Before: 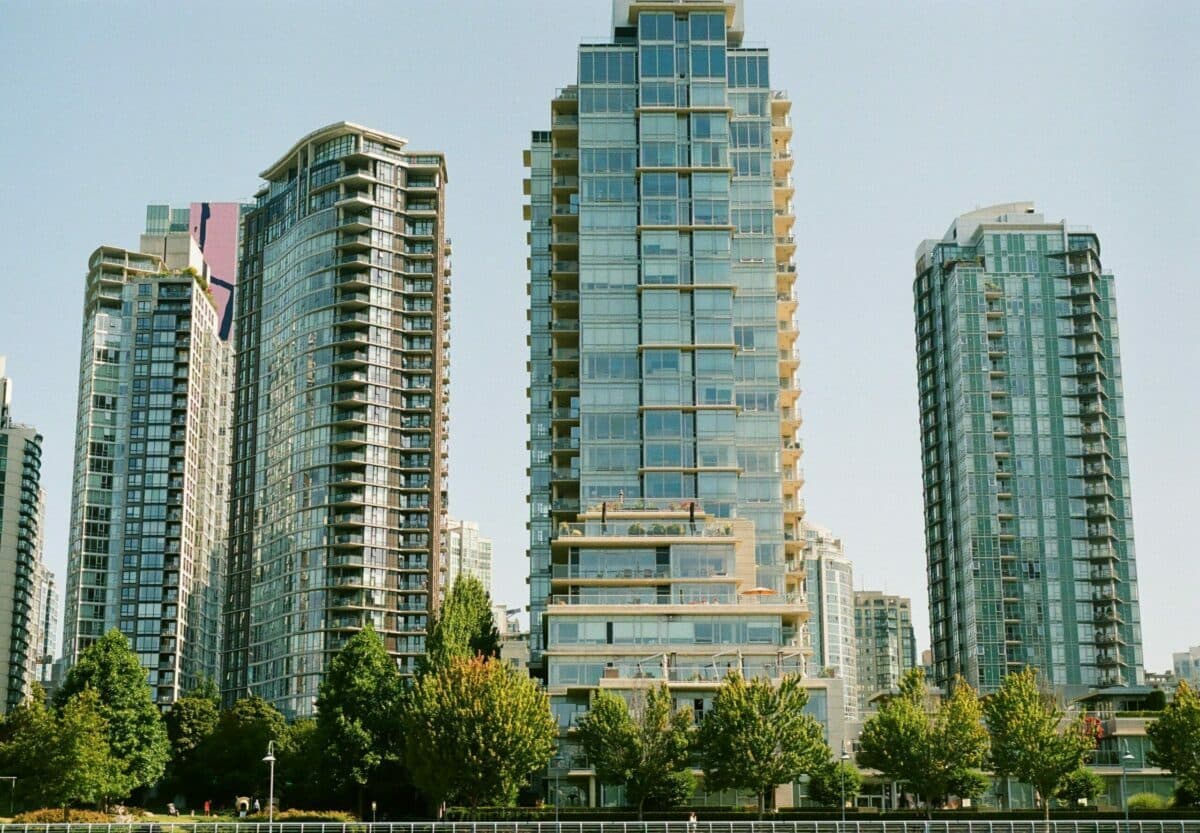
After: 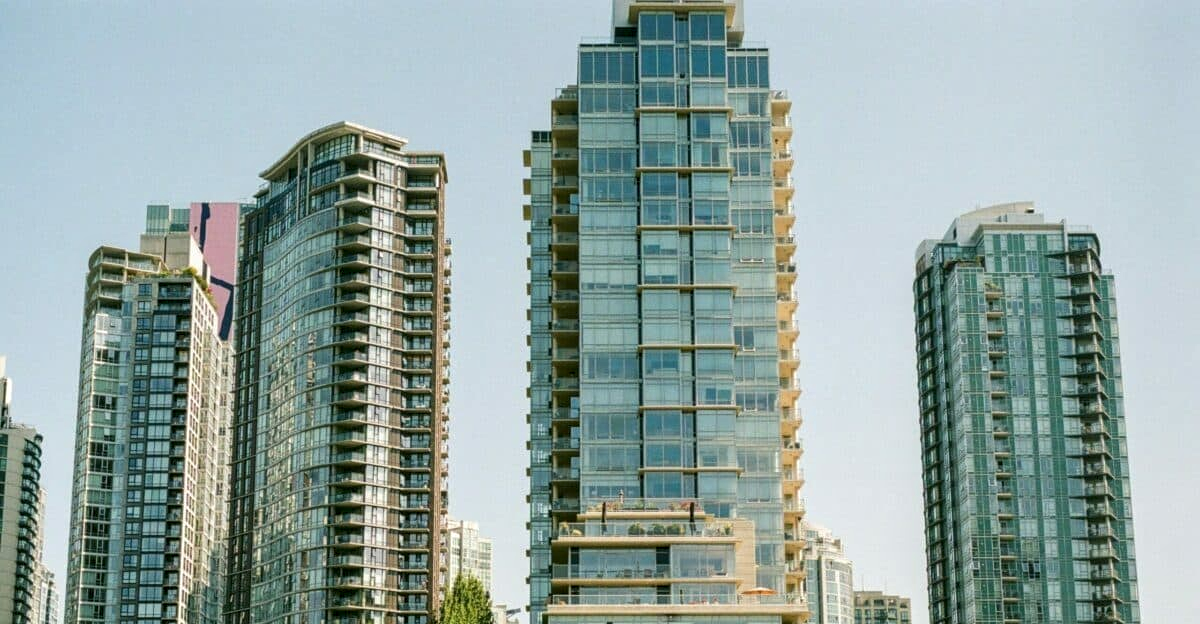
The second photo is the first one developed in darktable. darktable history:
local contrast: detail 130%
crop: bottom 24.988%
